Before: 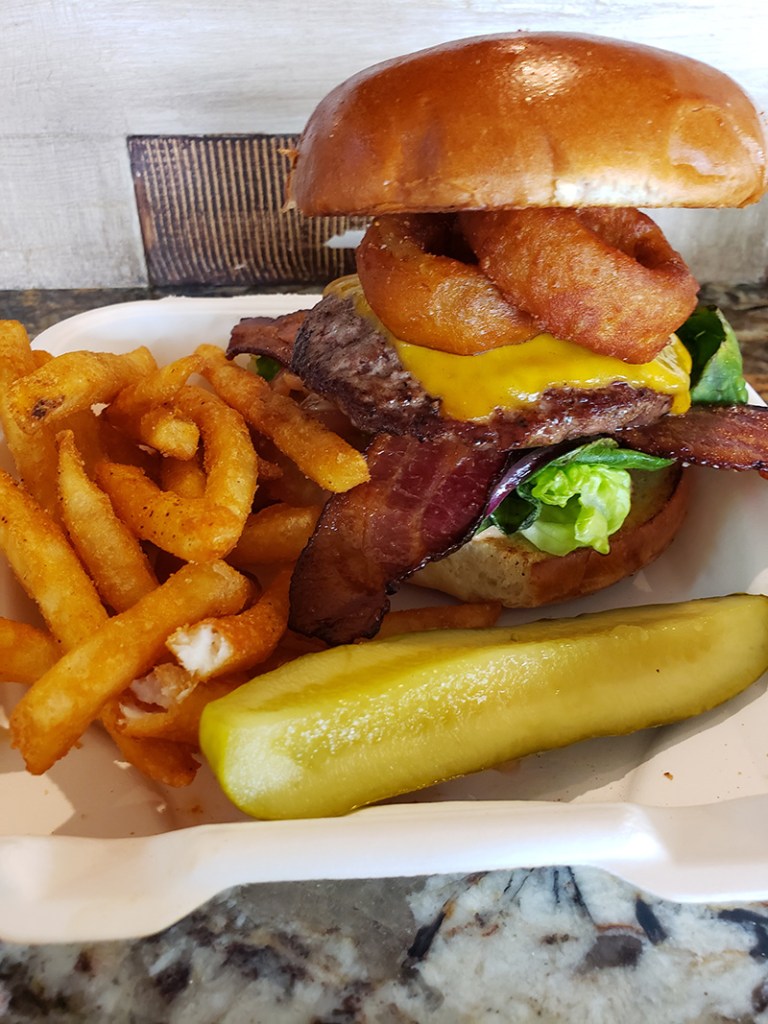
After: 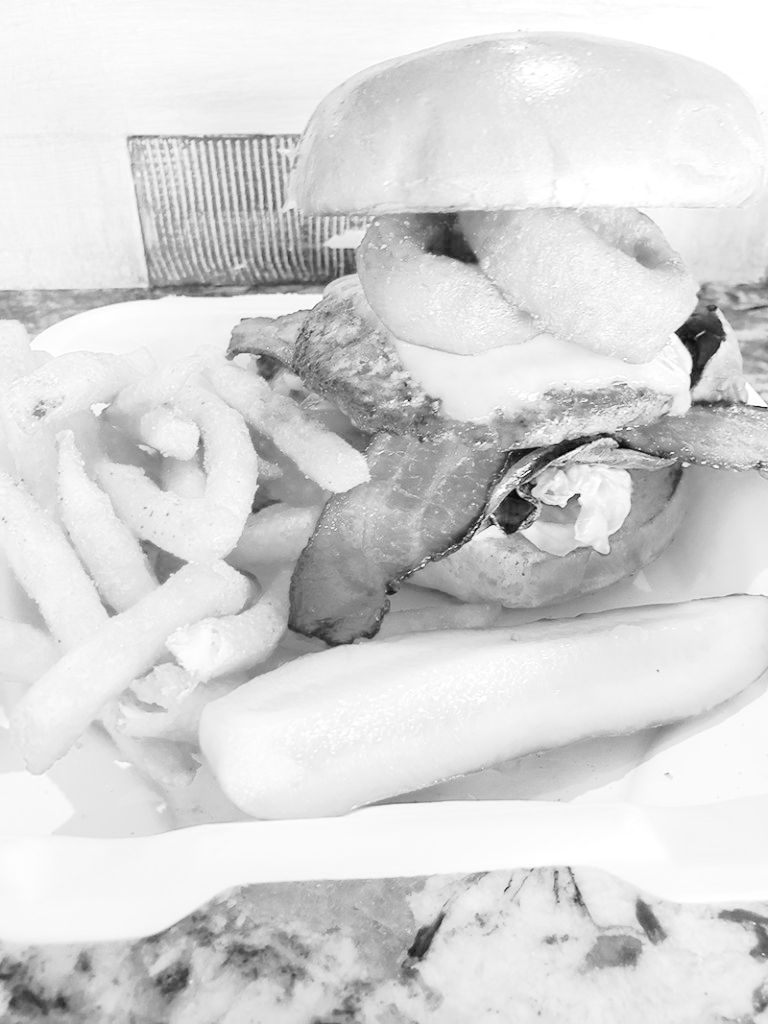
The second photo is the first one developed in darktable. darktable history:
rotate and perspective: automatic cropping off
base curve: curves: ch0 [(0, 0) (0.088, 0.125) (0.176, 0.251) (0.354, 0.501) (0.613, 0.749) (1, 0.877)], preserve colors none
white balance: red 4.26, blue 1.802
monochrome: a -92.57, b 58.91
